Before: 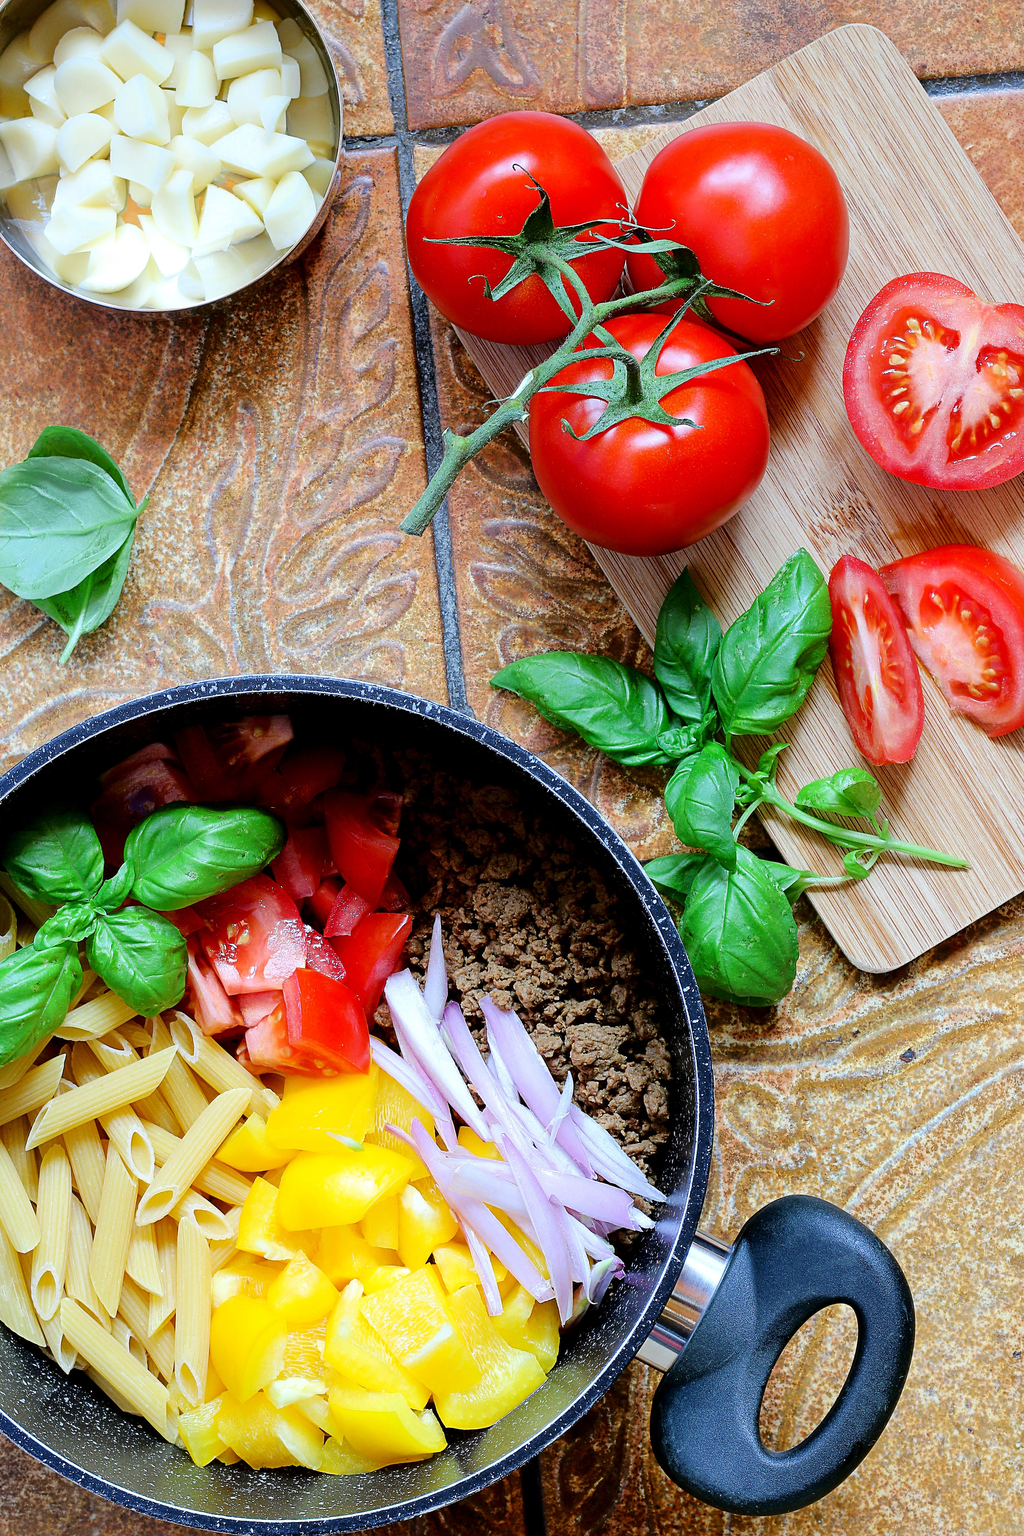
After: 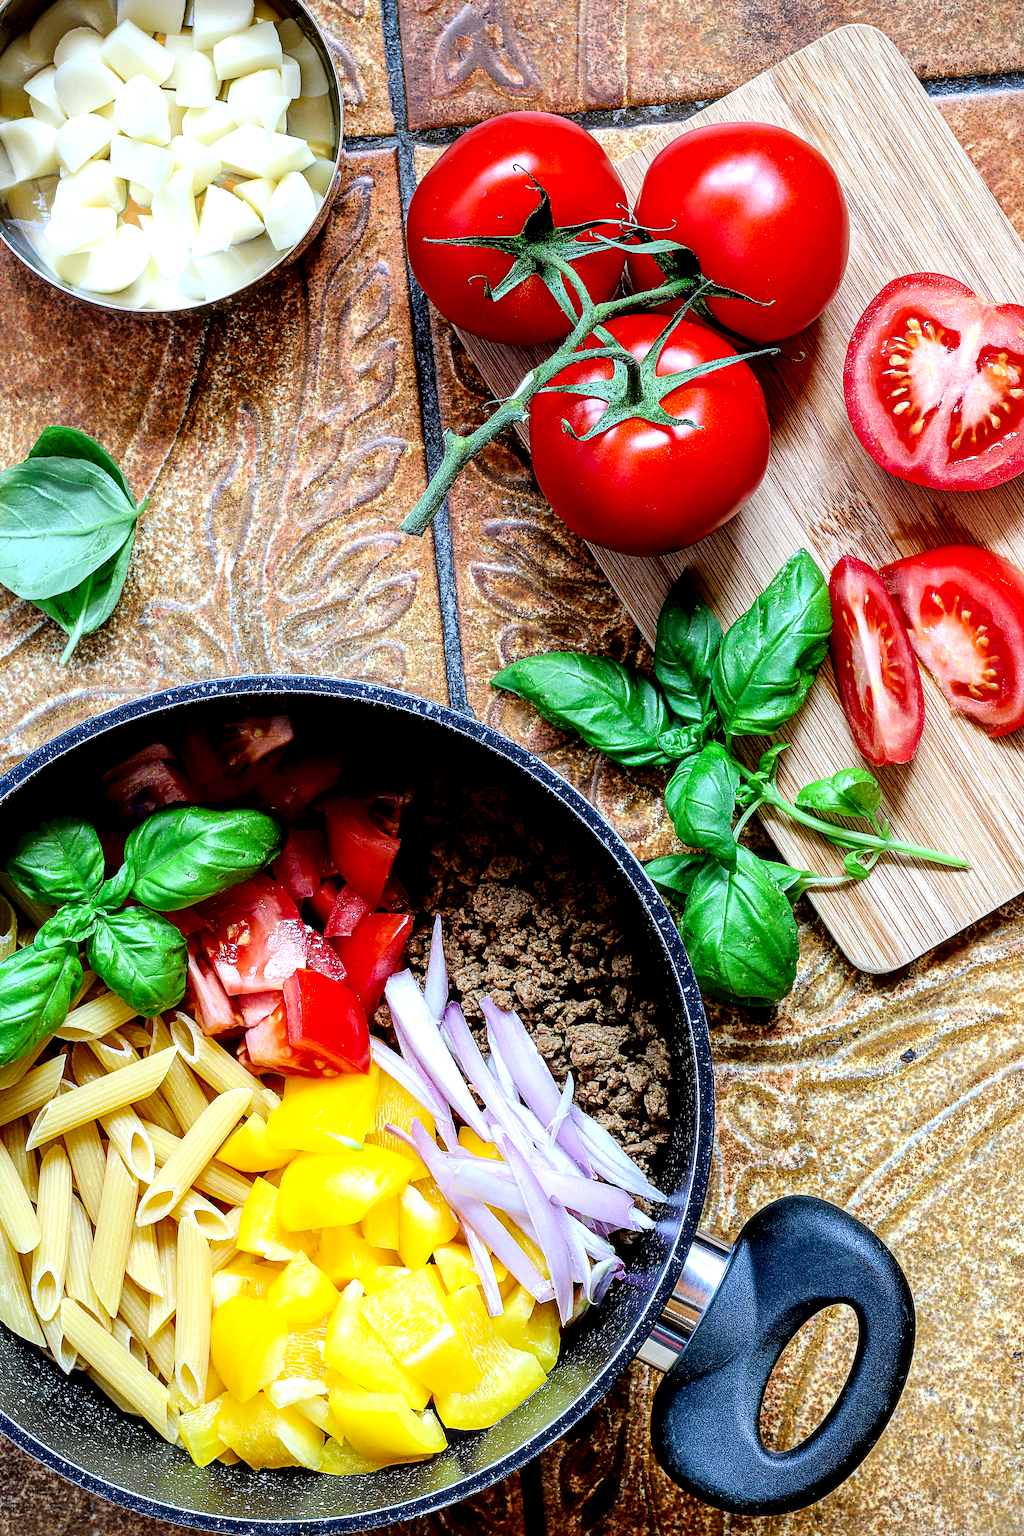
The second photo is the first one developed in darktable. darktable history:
contrast brightness saturation: contrast 0.145, brightness -0.012, saturation 0.104
local contrast: highlights 79%, shadows 56%, detail 173%, midtone range 0.427
vignetting: fall-off start 100.33%, unbound false
